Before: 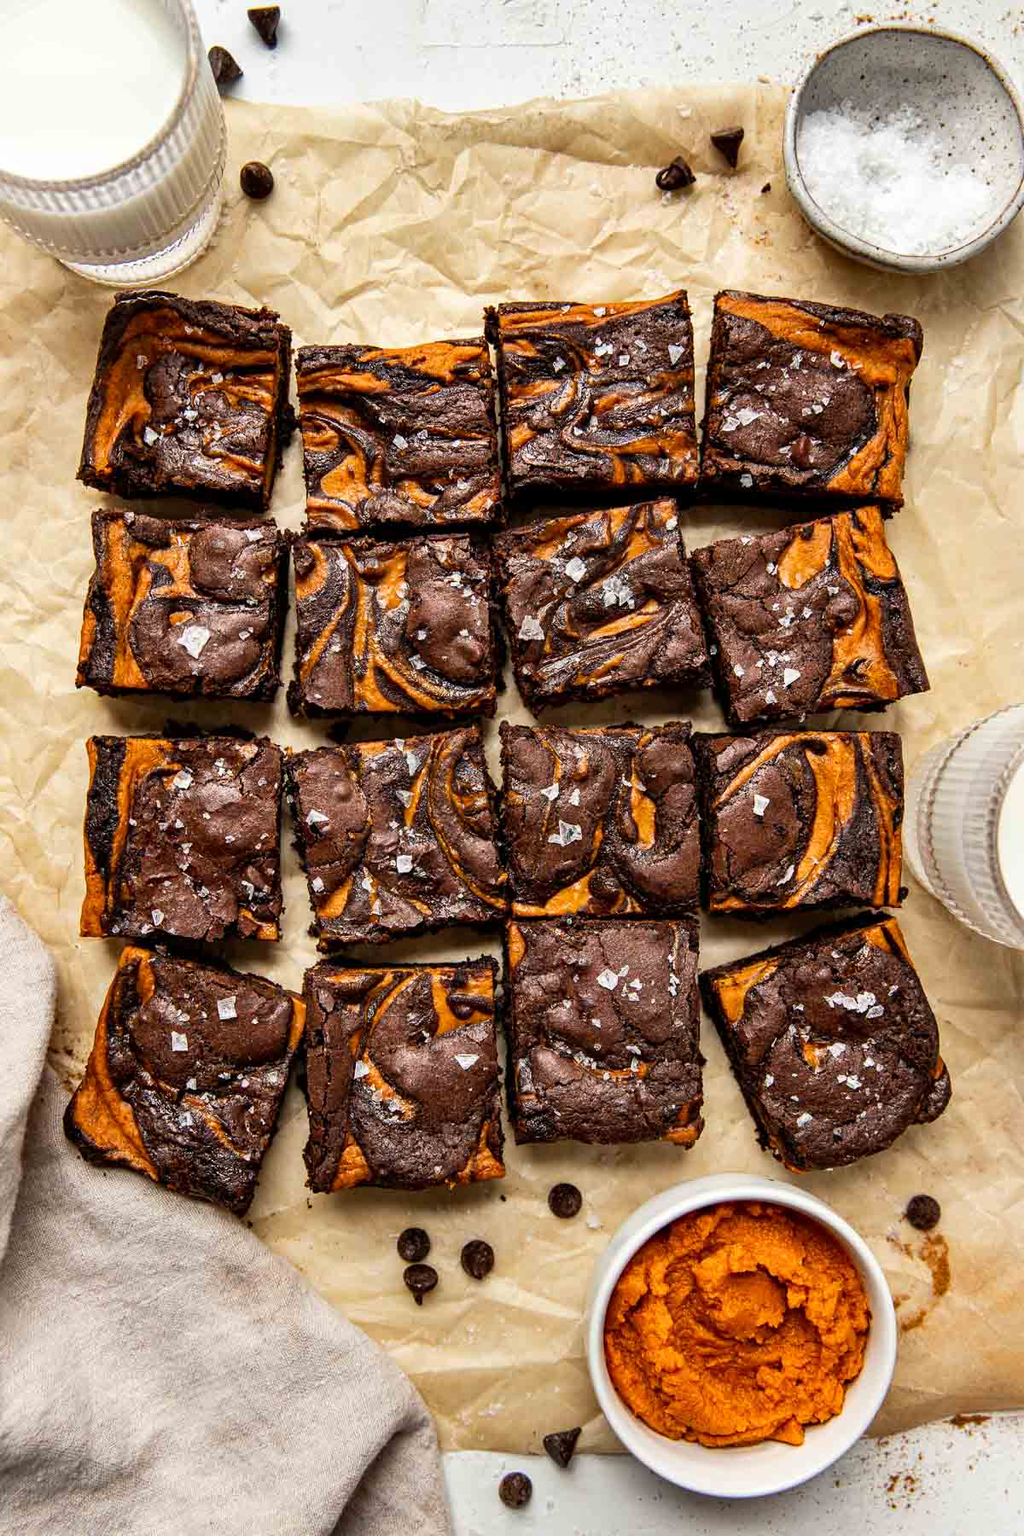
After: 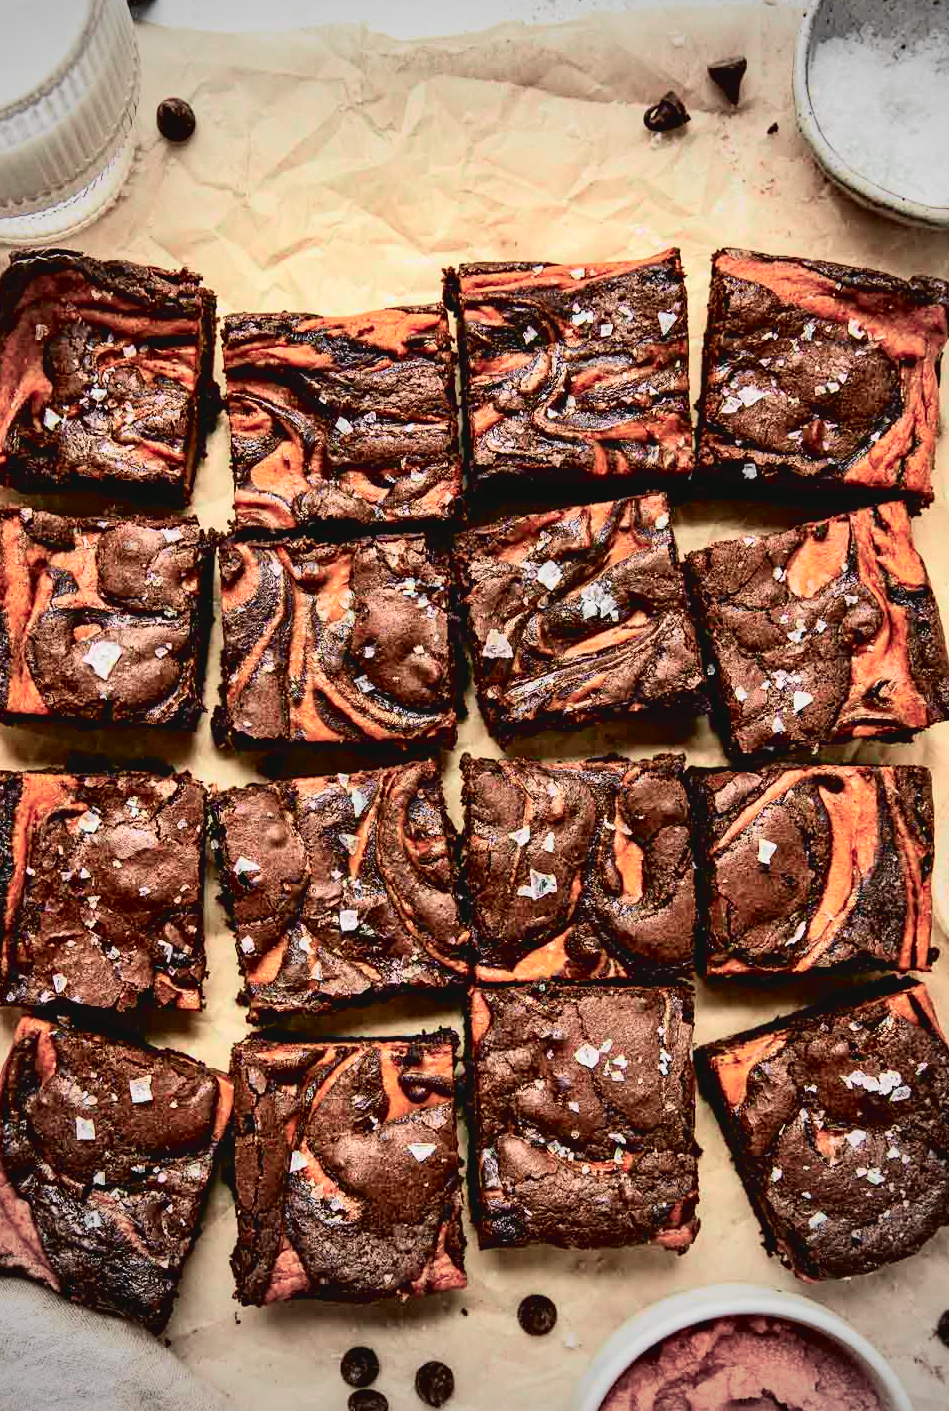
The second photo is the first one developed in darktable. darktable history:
vignetting: fall-off start 74.86%, brightness -0.44, saturation -0.689, width/height ratio 1.077
crop and rotate: left 10.493%, top 5.154%, right 10.4%, bottom 16.433%
tone curve: curves: ch0 [(0, 0.039) (0.113, 0.081) (0.204, 0.204) (0.498, 0.608) (0.709, 0.819) (0.984, 0.961)]; ch1 [(0, 0) (0.172, 0.123) (0.317, 0.272) (0.414, 0.382) (0.476, 0.479) (0.505, 0.501) (0.528, 0.54) (0.618, 0.647) (0.709, 0.764) (1, 1)]; ch2 [(0, 0) (0.411, 0.424) (0.492, 0.502) (0.521, 0.513) (0.537, 0.57) (0.686, 0.638) (1, 1)], color space Lab, independent channels
